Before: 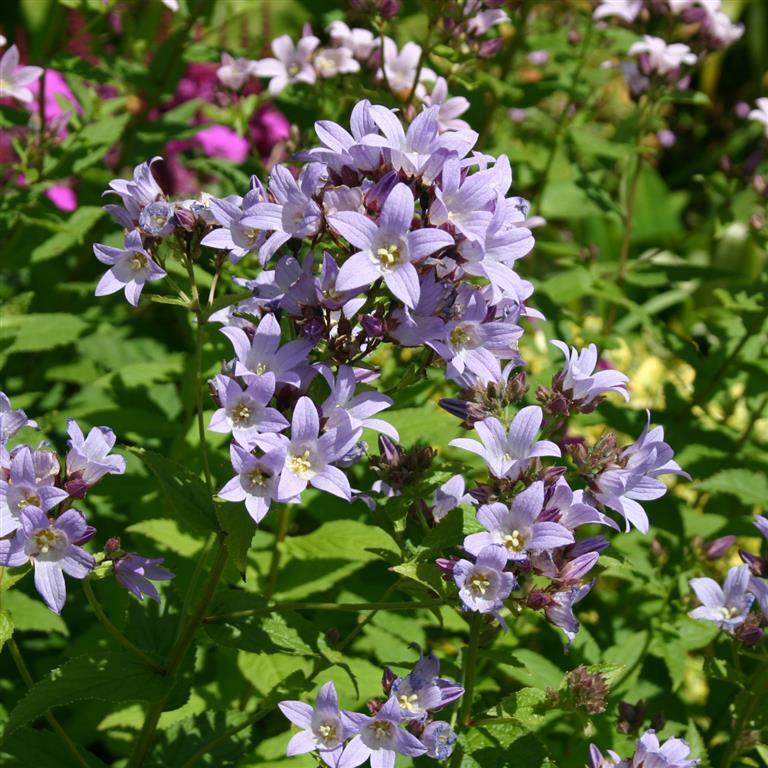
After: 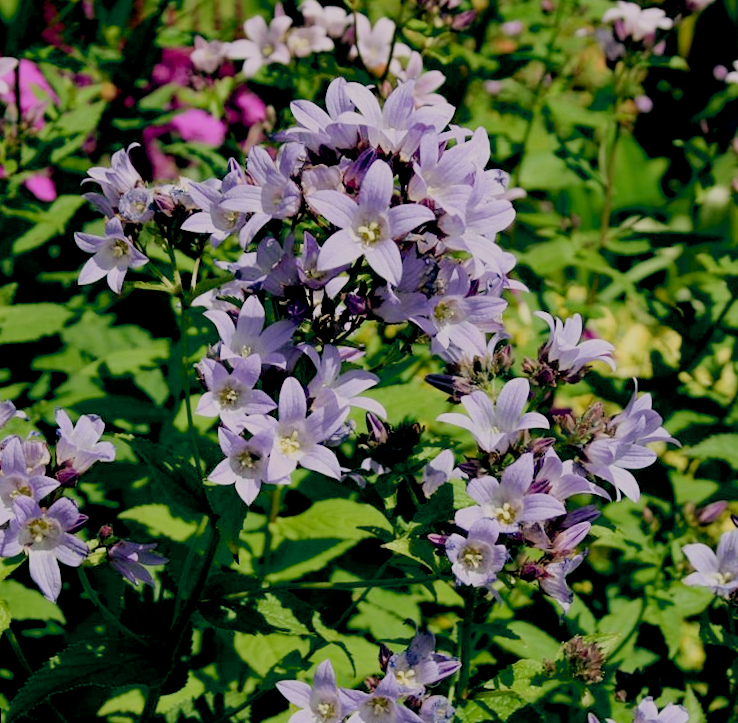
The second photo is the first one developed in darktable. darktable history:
color balance: lift [0.975, 0.993, 1, 1.015], gamma [1.1, 1, 1, 0.945], gain [1, 1.04, 1, 0.95]
filmic rgb: black relative exposure -6.98 EV, white relative exposure 5.63 EV, hardness 2.86
rotate and perspective: rotation -2.12°, lens shift (vertical) 0.009, lens shift (horizontal) -0.008, automatic cropping original format, crop left 0.036, crop right 0.964, crop top 0.05, crop bottom 0.959
